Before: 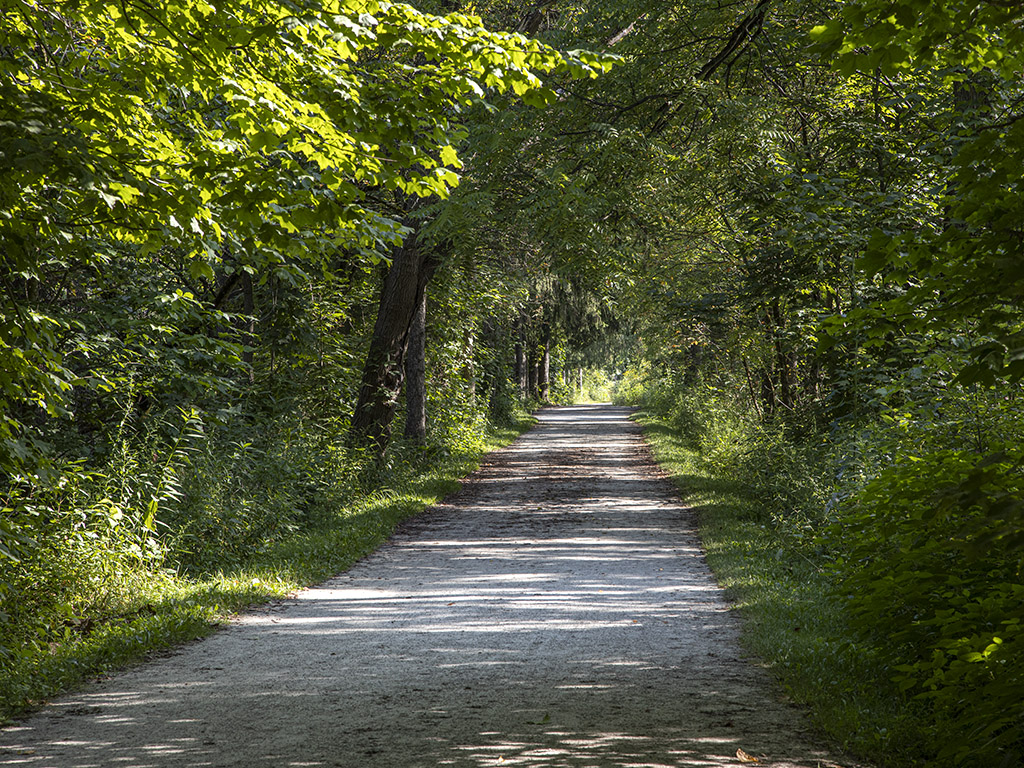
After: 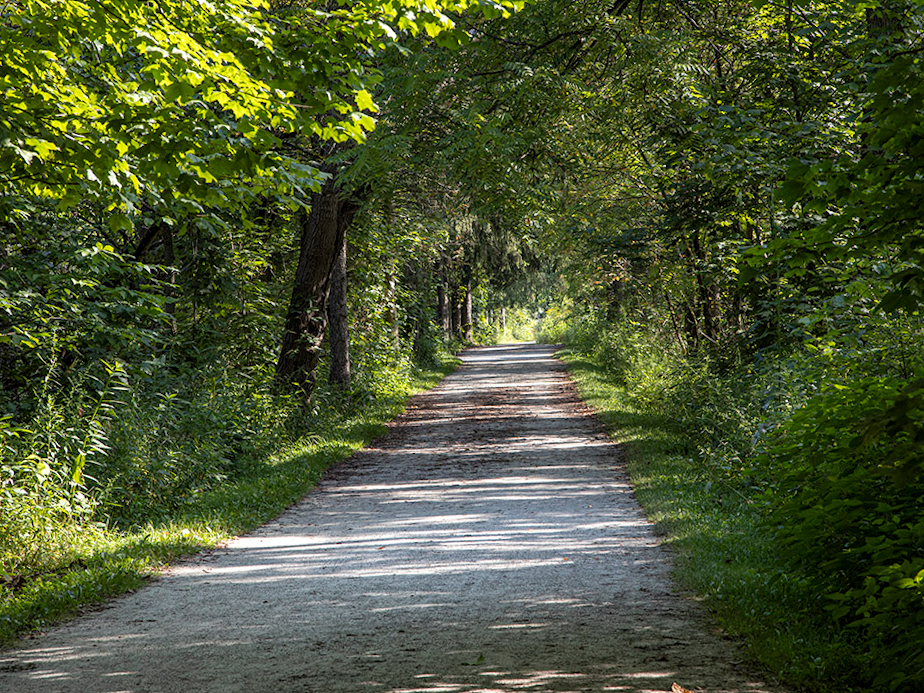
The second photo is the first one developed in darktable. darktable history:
crop and rotate: angle 1.96°, left 5.673%, top 5.673%
levels: levels [0.018, 0.493, 1]
